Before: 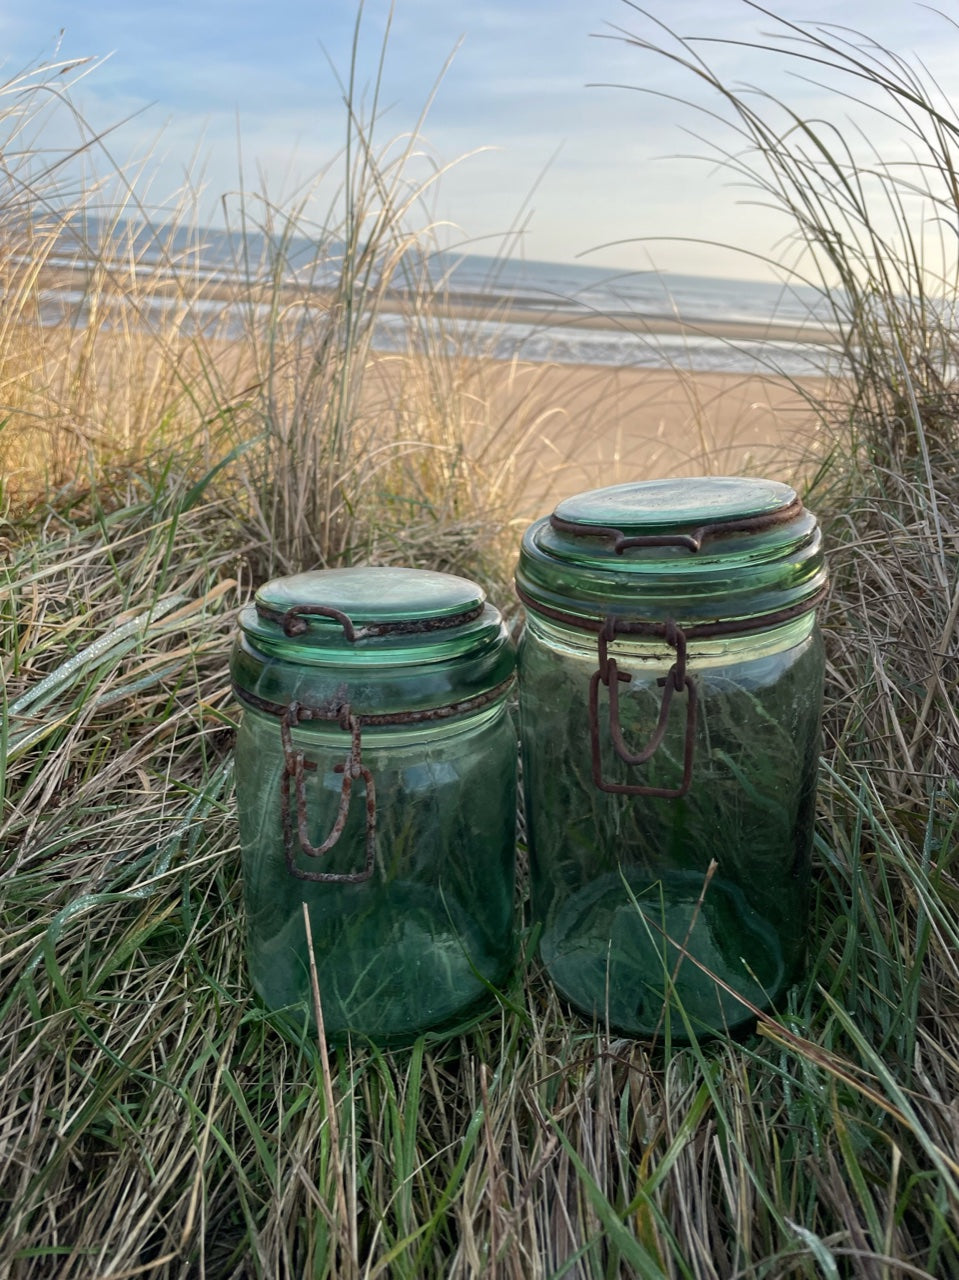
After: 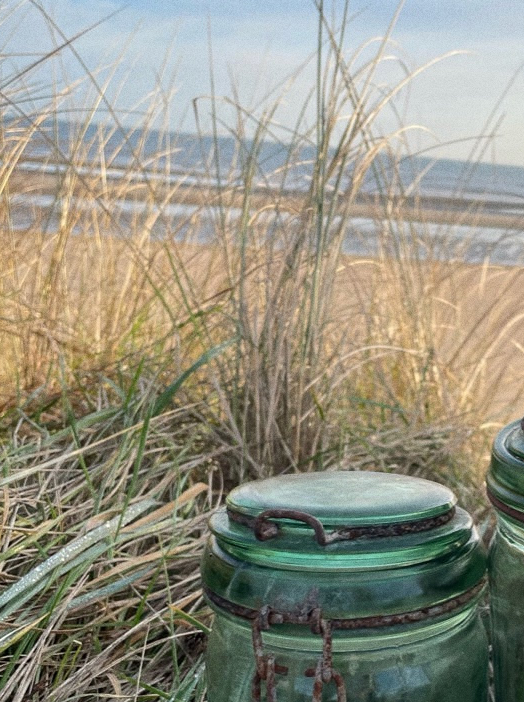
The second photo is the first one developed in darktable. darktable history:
grain: on, module defaults
crop and rotate: left 3.047%, top 7.509%, right 42.236%, bottom 37.598%
